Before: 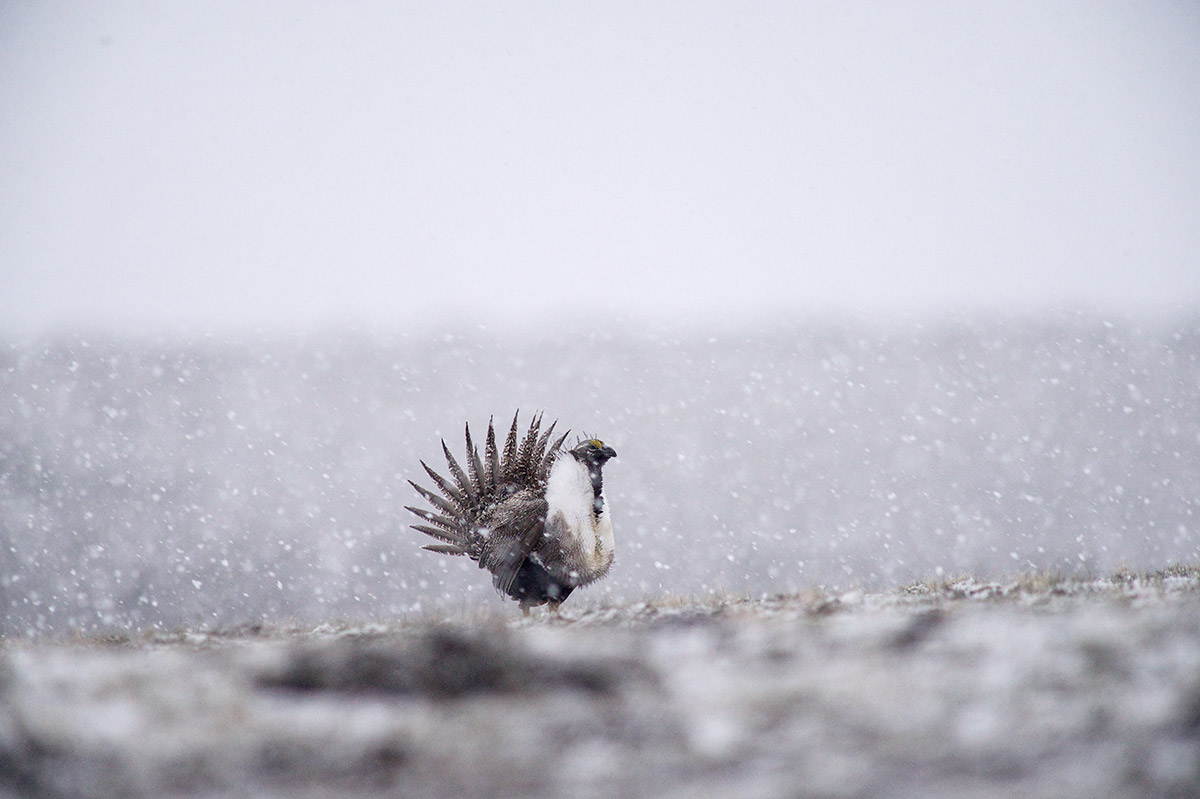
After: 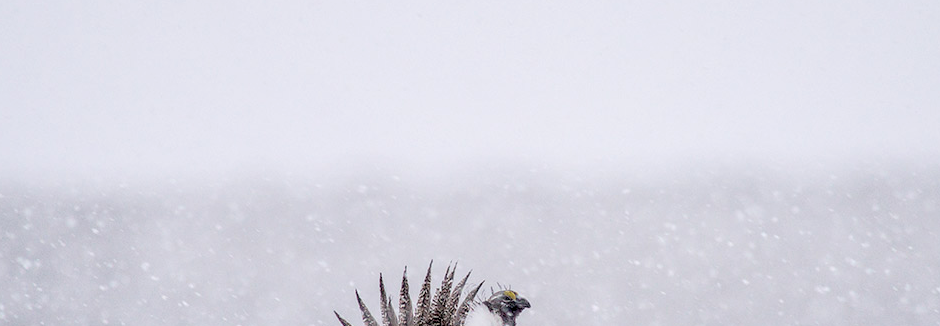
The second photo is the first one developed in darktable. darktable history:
local contrast: detail 130%
contrast brightness saturation: brightness 0.27
crop: left 7.226%, top 18.666%, right 14.418%, bottom 40.458%
exposure: black level correction 0.006, exposure -0.223 EV, compensate exposure bias true, compensate highlight preservation false
